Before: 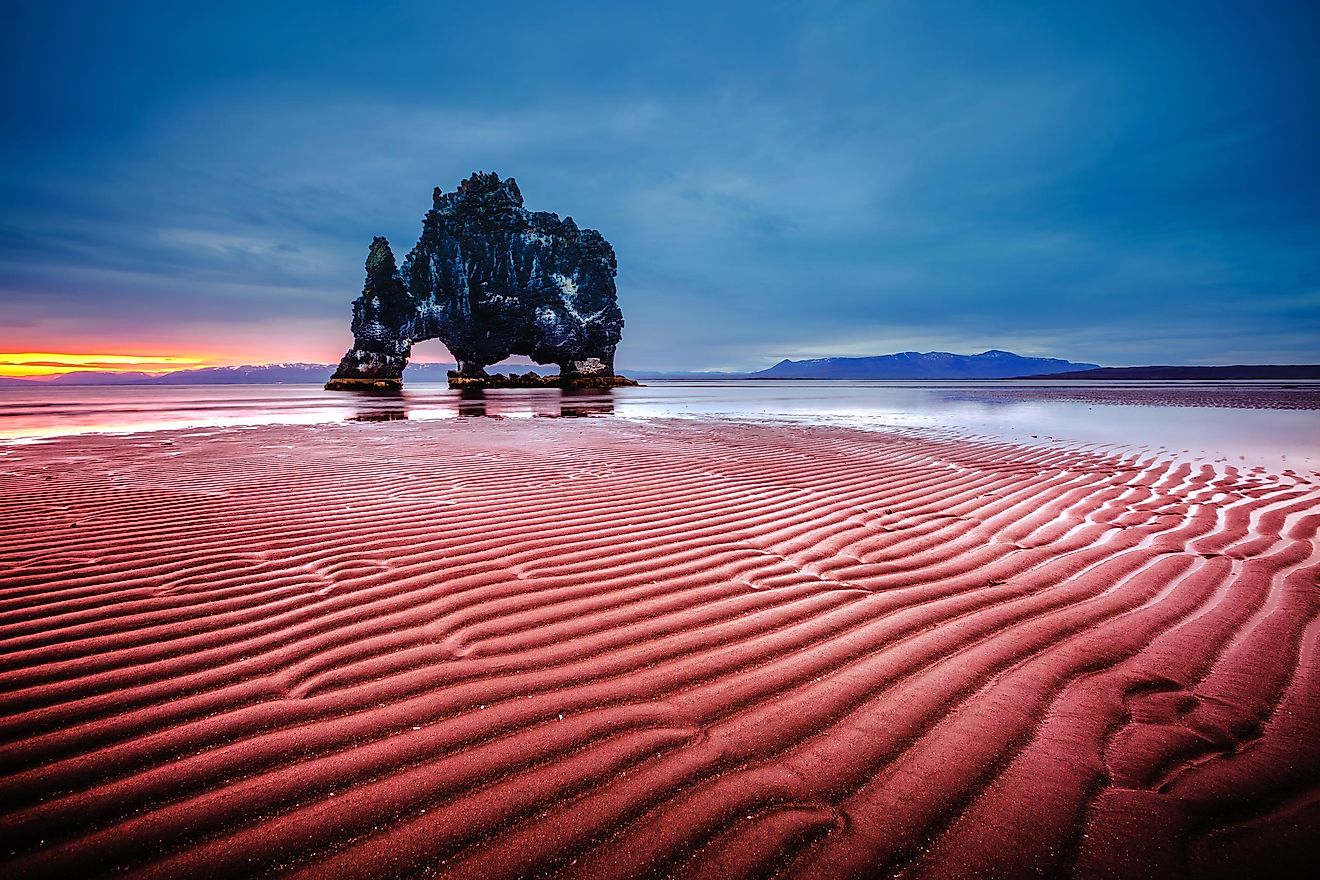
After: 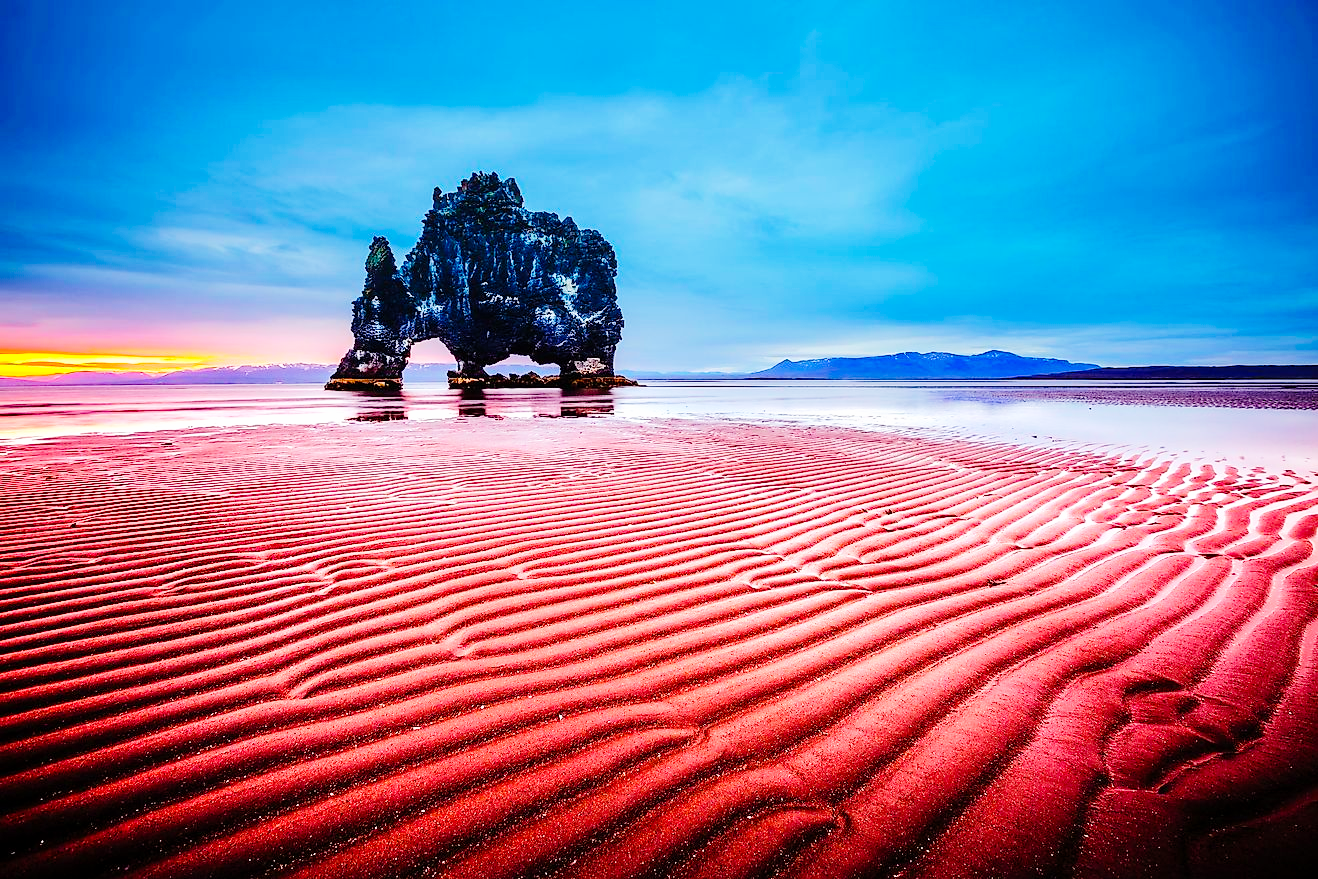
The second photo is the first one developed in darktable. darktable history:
base curve: curves: ch0 [(0, 0) (0.008, 0.007) (0.022, 0.029) (0.048, 0.089) (0.092, 0.197) (0.191, 0.399) (0.275, 0.534) (0.357, 0.65) (0.477, 0.78) (0.542, 0.833) (0.799, 0.973) (1, 1)], preserve colors none
crop and rotate: left 0.126%
color balance rgb: perceptual saturation grading › global saturation 25%, perceptual brilliance grading › mid-tones 10%, perceptual brilliance grading › shadows 15%, global vibrance 20%
exposure: black level correction 0.001, exposure -0.125 EV, compensate exposure bias true, compensate highlight preservation false
